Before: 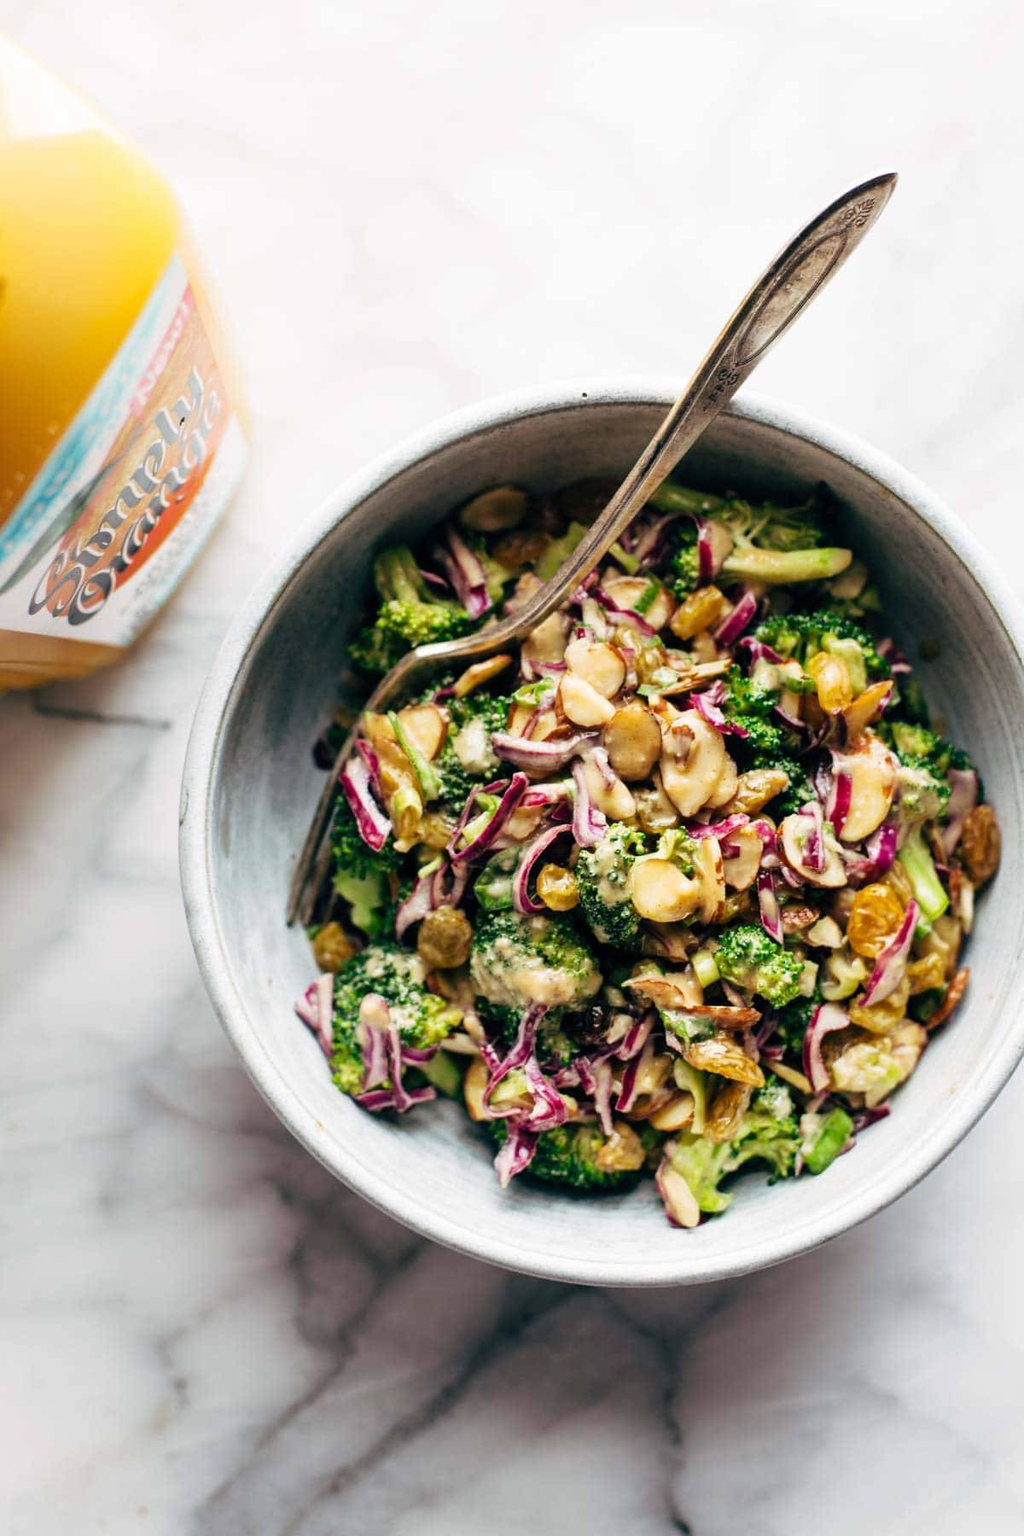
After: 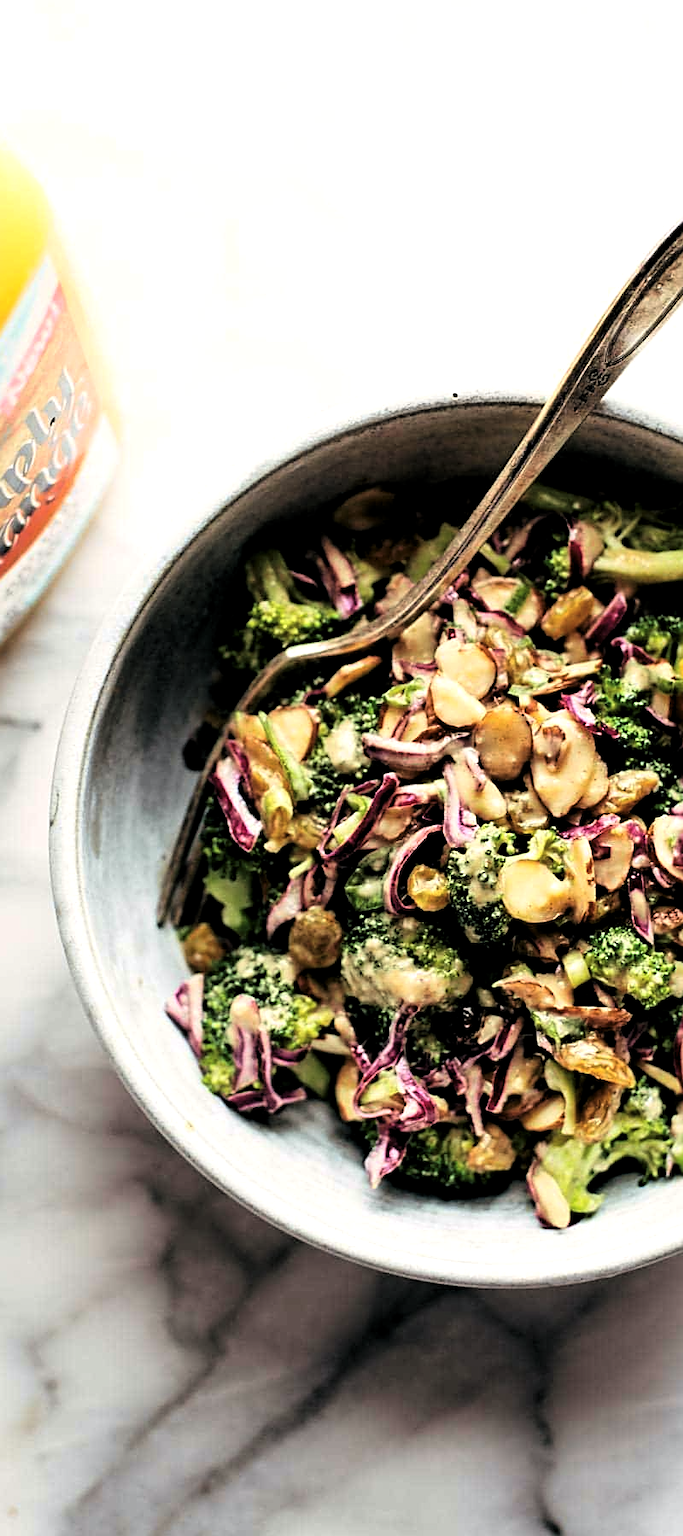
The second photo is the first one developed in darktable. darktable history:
crop and rotate: left 12.729%, right 20.497%
exposure: exposure 0.127 EV, compensate highlight preservation false
sharpen: on, module defaults
haze removal: strength 0.023, distance 0.255, compatibility mode true, adaptive false
tone curve: curves: ch0 [(0, 0.021) (0.049, 0.044) (0.152, 0.14) (0.328, 0.377) (0.473, 0.543) (0.641, 0.705) (0.868, 0.887) (1, 0.969)]; ch1 [(0, 0) (0.302, 0.331) (0.427, 0.433) (0.472, 0.47) (0.502, 0.503) (0.522, 0.526) (0.564, 0.591) (0.602, 0.632) (0.677, 0.701) (0.859, 0.885) (1, 1)]; ch2 [(0, 0) (0.33, 0.301) (0.447, 0.44) (0.487, 0.496) (0.502, 0.516) (0.535, 0.554) (0.565, 0.598) (0.618, 0.629) (1, 1)], color space Lab, independent channels, preserve colors none
levels: white 90.64%, levels [0.101, 0.578, 0.953]
color calibration: illuminant same as pipeline (D50), adaptation XYZ, x 0.346, y 0.358, temperature 5012.59 K
